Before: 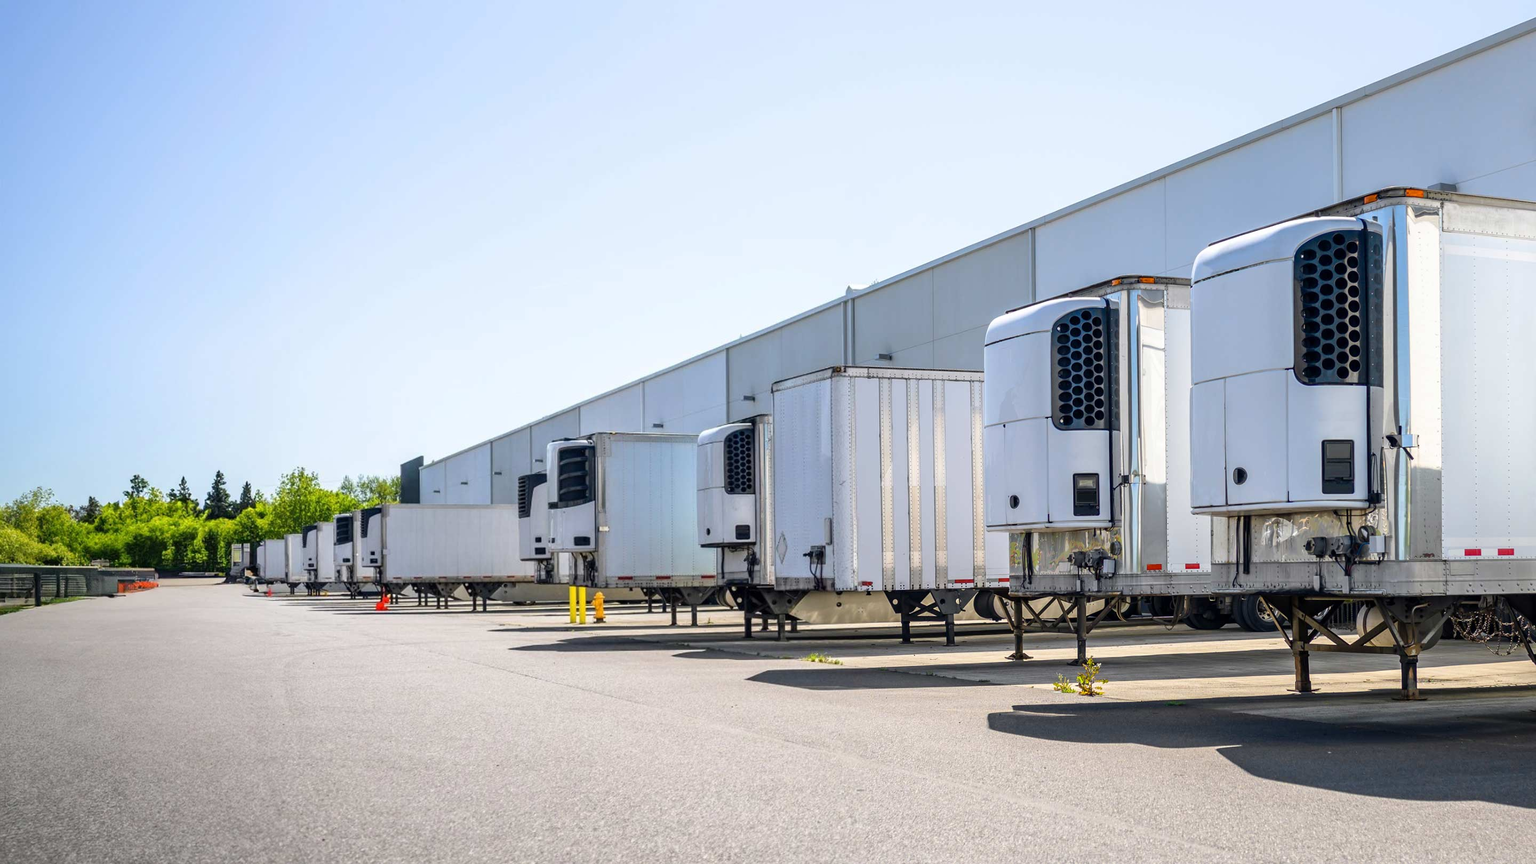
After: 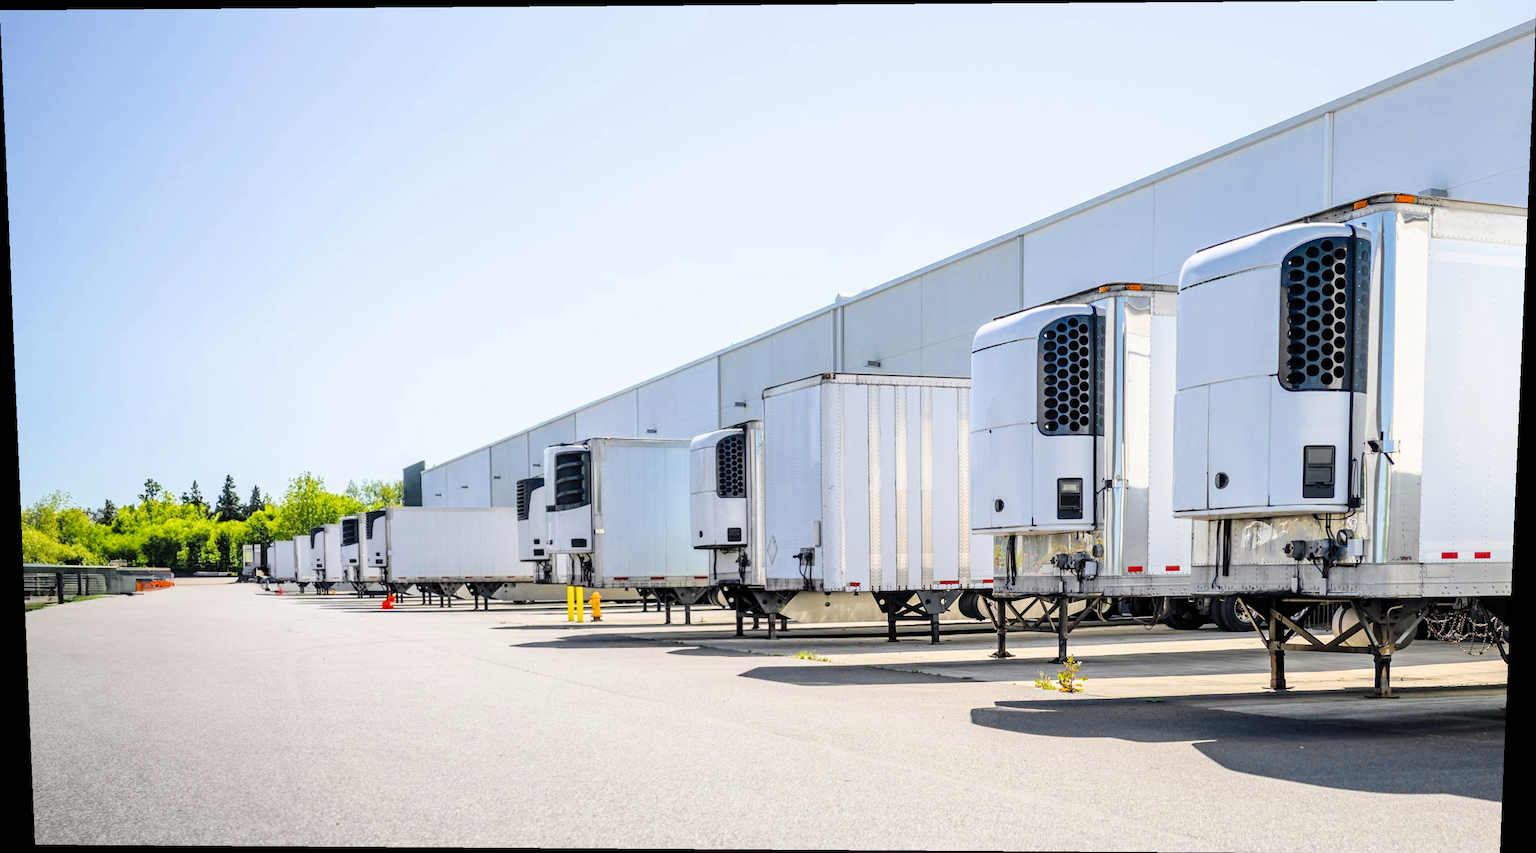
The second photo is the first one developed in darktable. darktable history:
contrast brightness saturation: contrast 0.1, saturation -0.3
filmic rgb: white relative exposure 8 EV, threshold 3 EV, hardness 2.44, latitude 10.07%, contrast 0.72, highlights saturation mix 10%, shadows ↔ highlights balance 1.38%, color science v4 (2020), enable highlight reconstruction true
rotate and perspective: lens shift (vertical) 0.048, lens shift (horizontal) -0.024, automatic cropping off
levels: mode automatic
